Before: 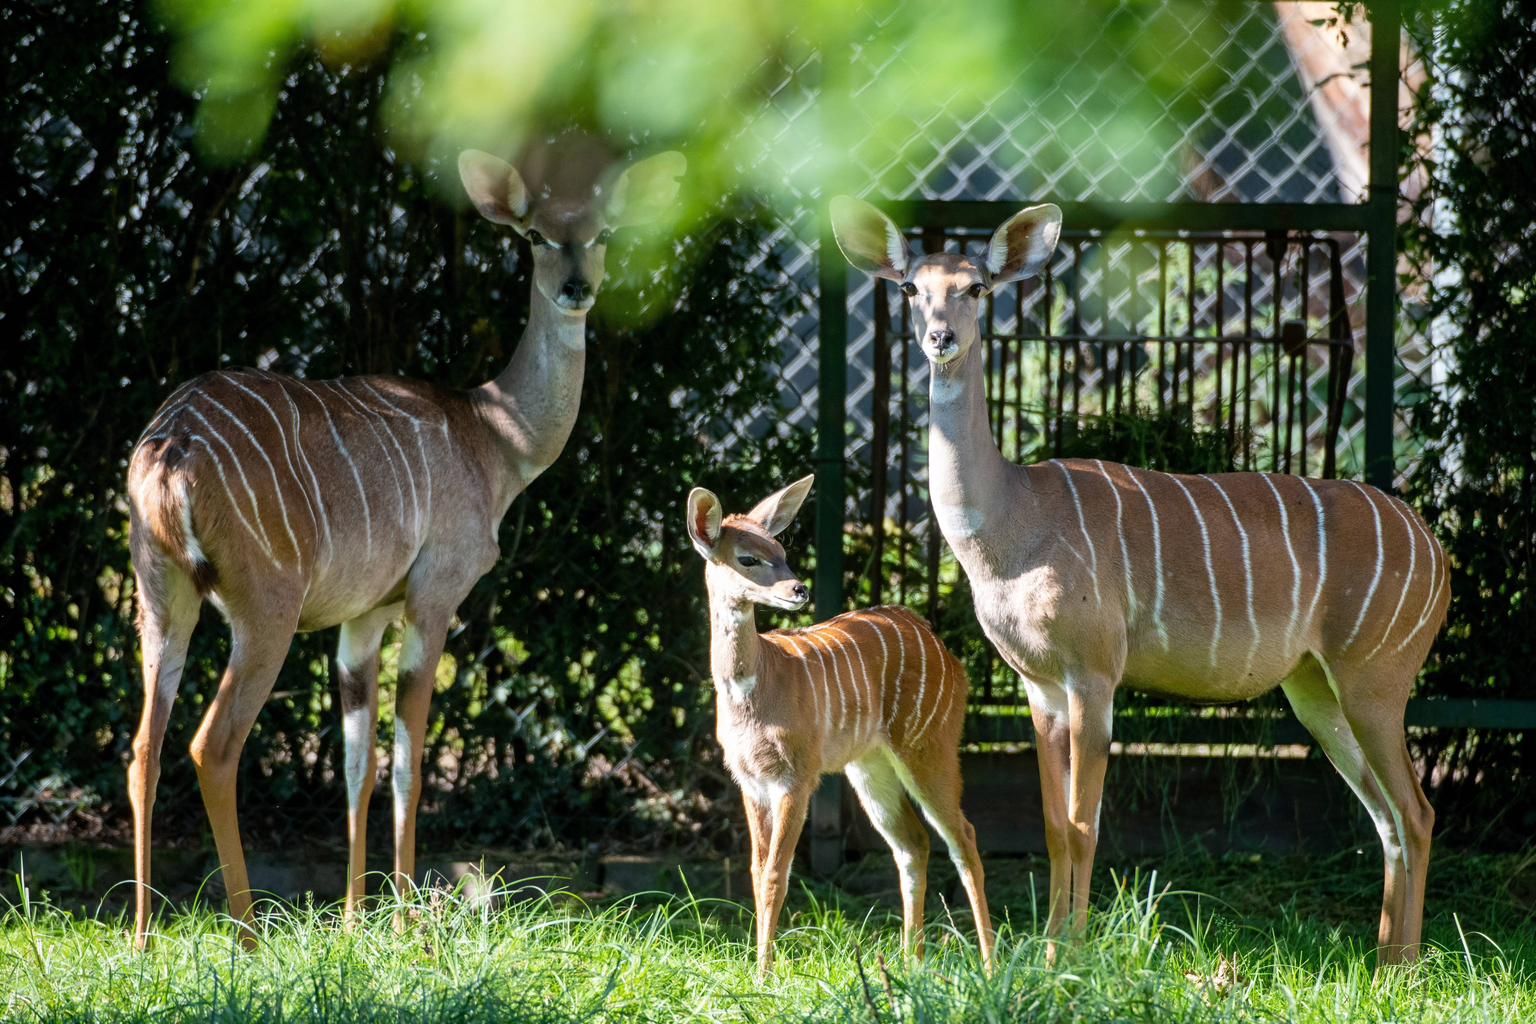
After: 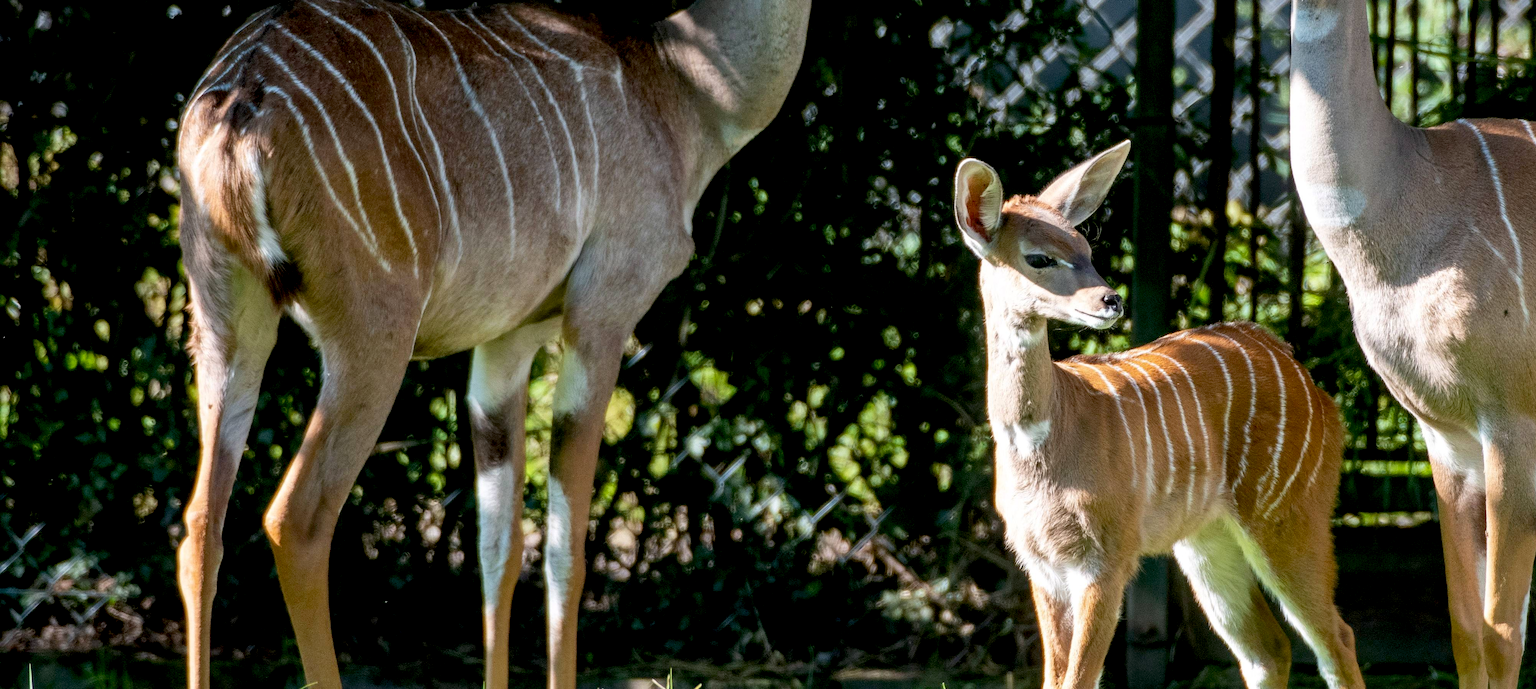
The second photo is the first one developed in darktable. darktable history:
crop: top 36.498%, right 27.964%, bottom 14.995%
exposure: black level correction 0.01, exposure 0.014 EV, compensate highlight preservation false
